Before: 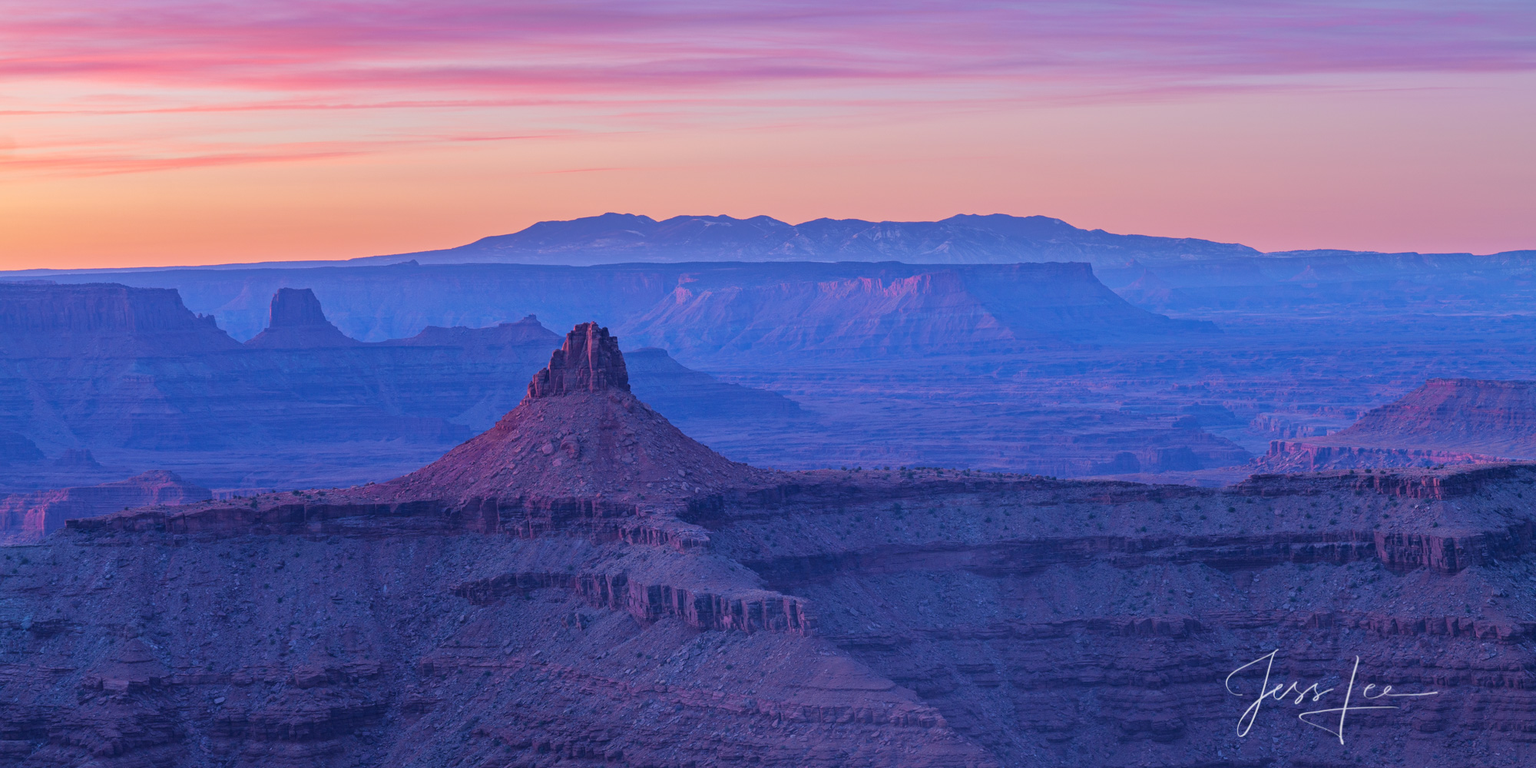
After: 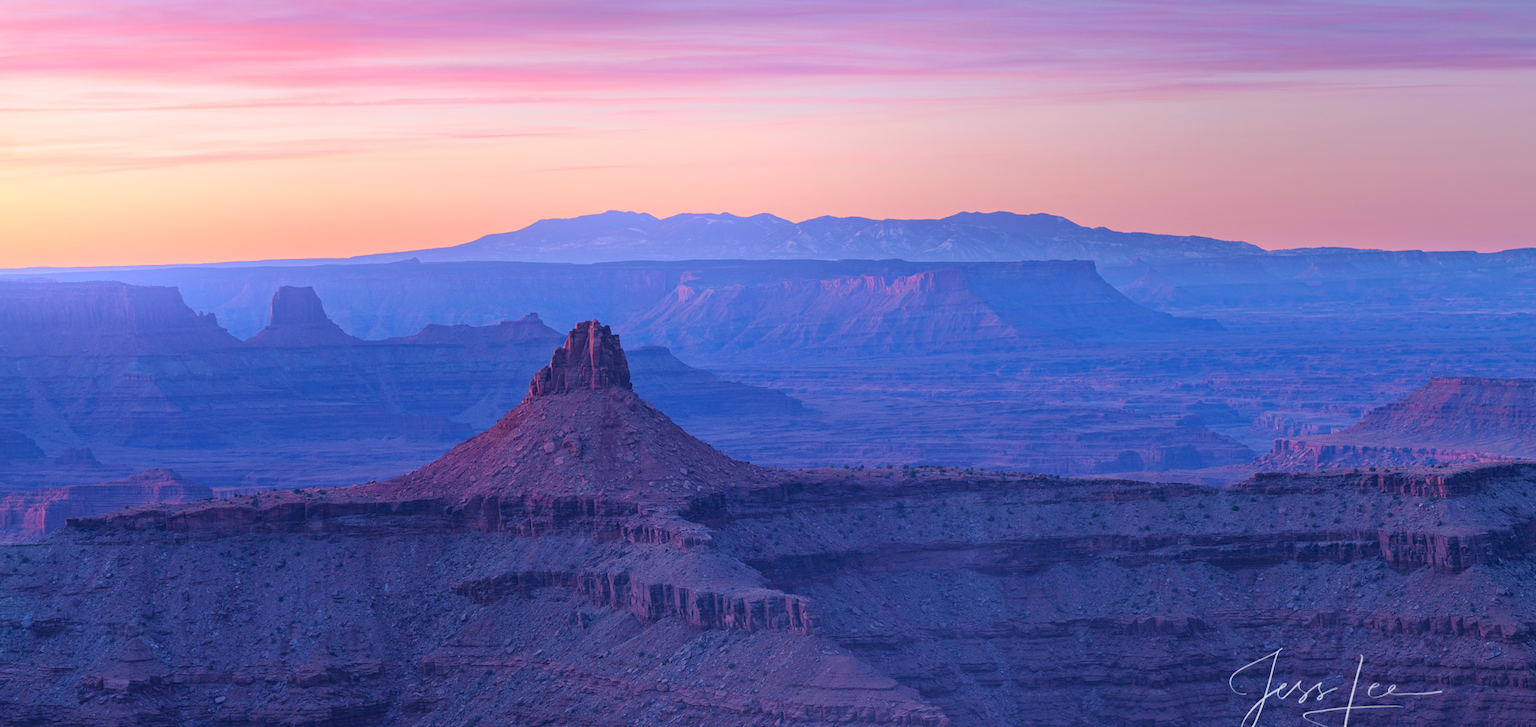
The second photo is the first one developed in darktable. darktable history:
crop: top 0.448%, right 0.264%, bottom 5.045%
bloom: threshold 82.5%, strength 16.25%
